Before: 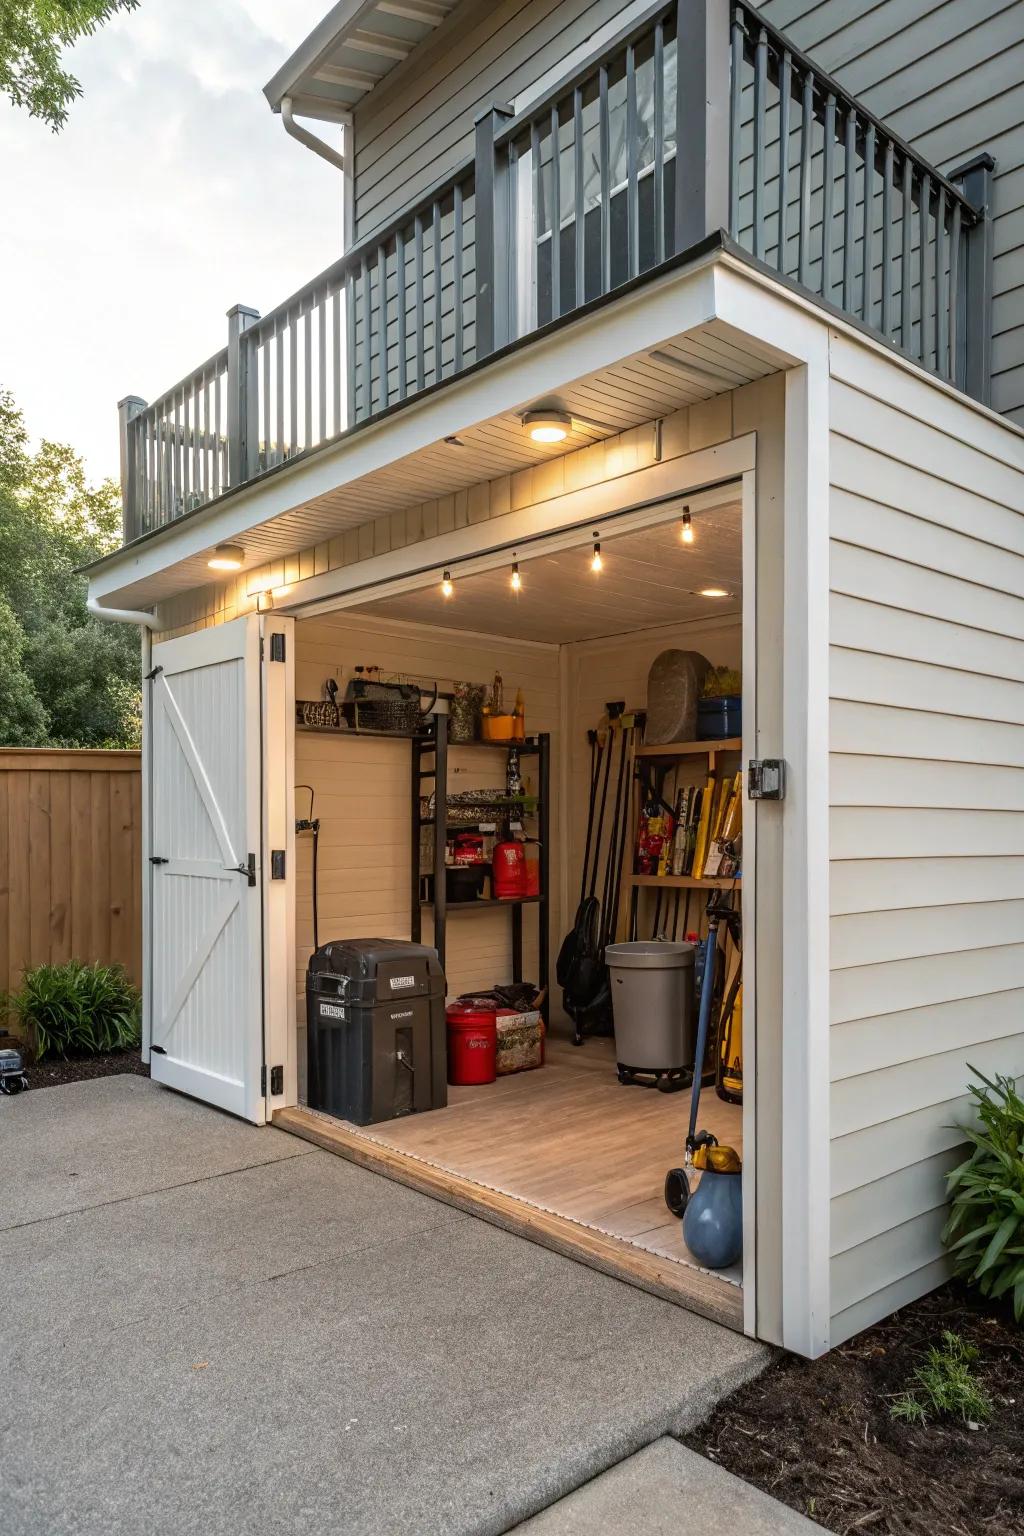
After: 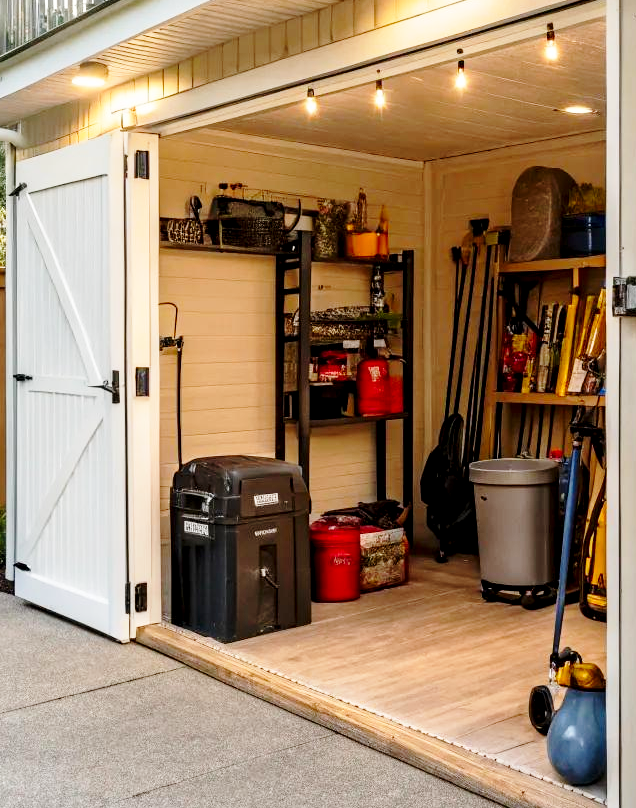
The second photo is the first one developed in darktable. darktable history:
crop: left 13.363%, top 31.507%, right 24.439%, bottom 15.855%
exposure: black level correction 0.007, compensate exposure bias true, compensate highlight preservation false
base curve: curves: ch0 [(0, 0) (0.028, 0.03) (0.121, 0.232) (0.46, 0.748) (0.859, 0.968) (1, 1)], preserve colors none
